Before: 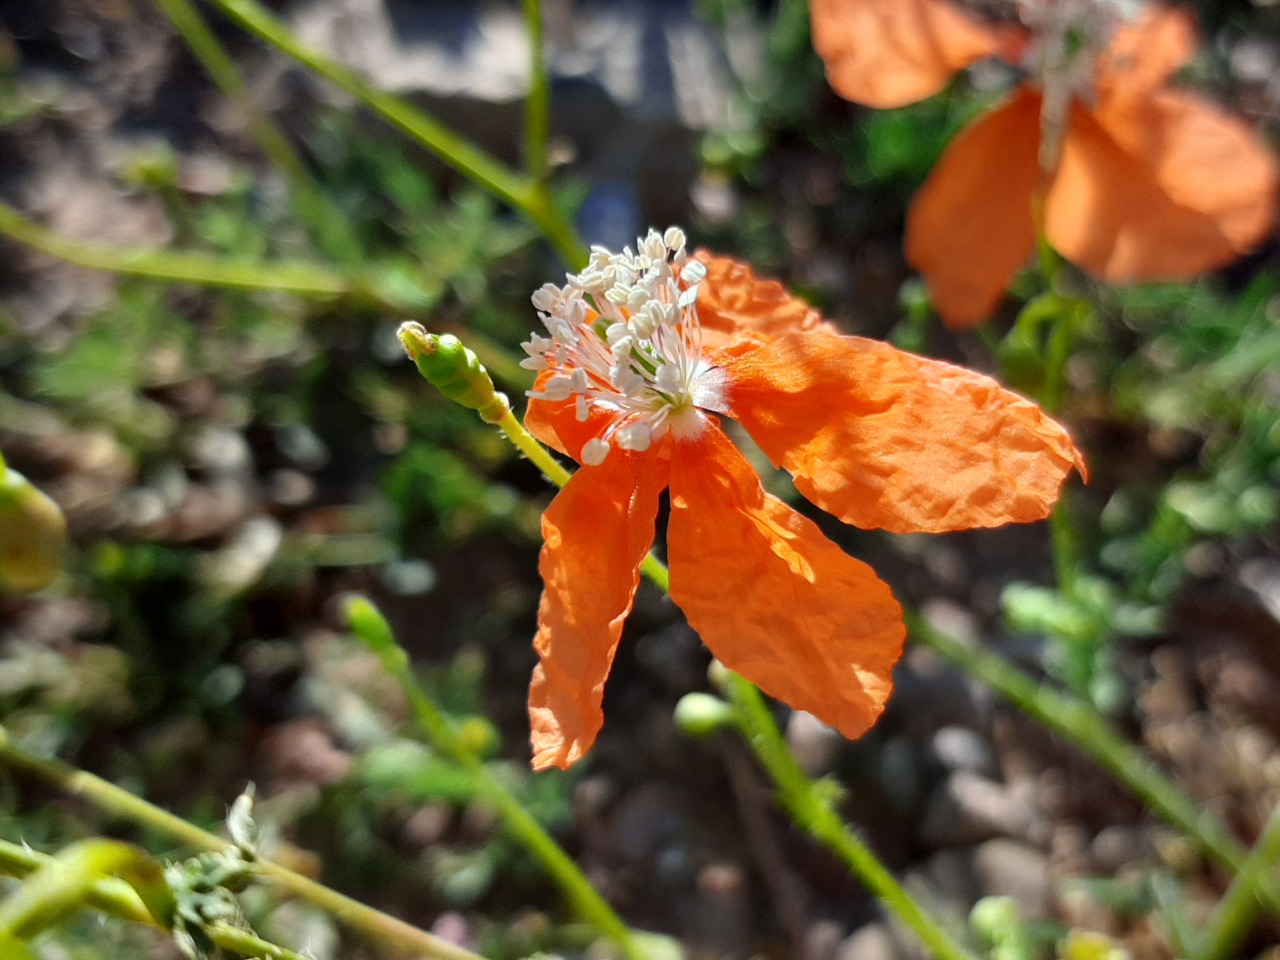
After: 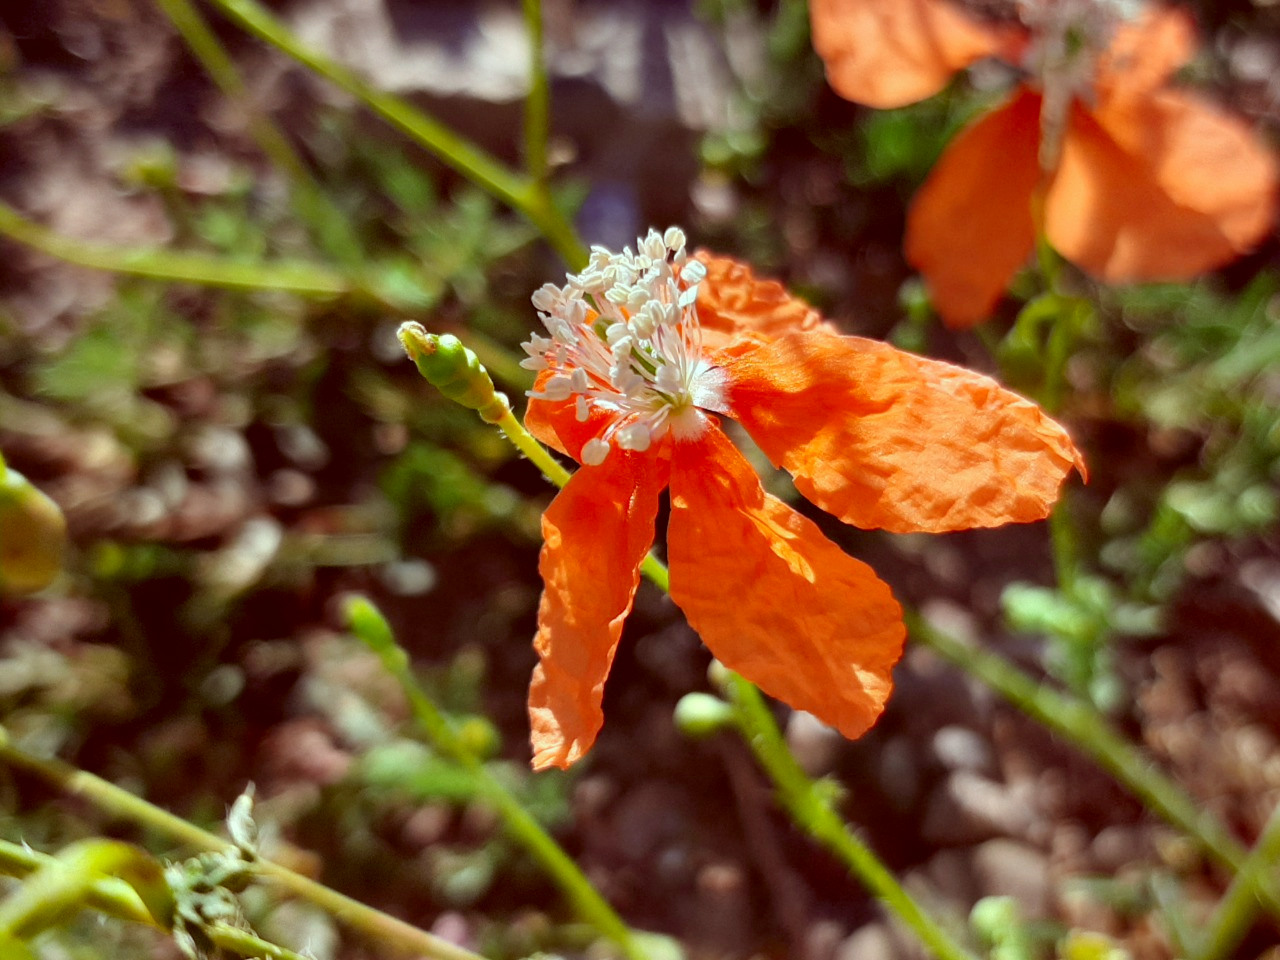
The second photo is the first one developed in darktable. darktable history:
color correction: highlights a* -7.06, highlights b* -0.204, shadows a* 20.09, shadows b* 10.95
